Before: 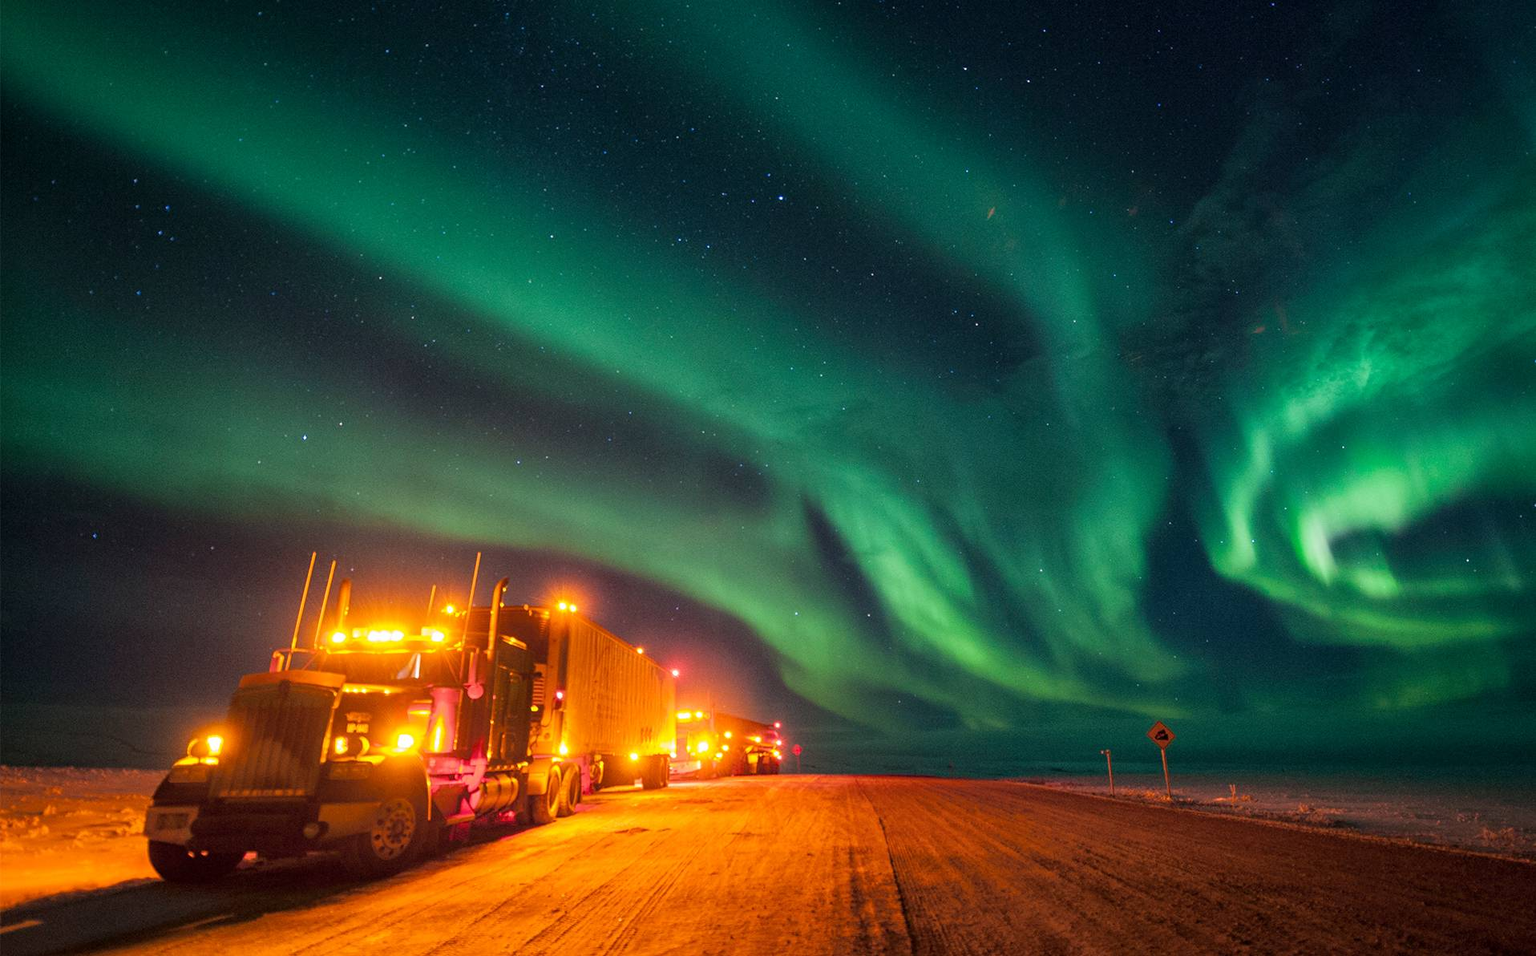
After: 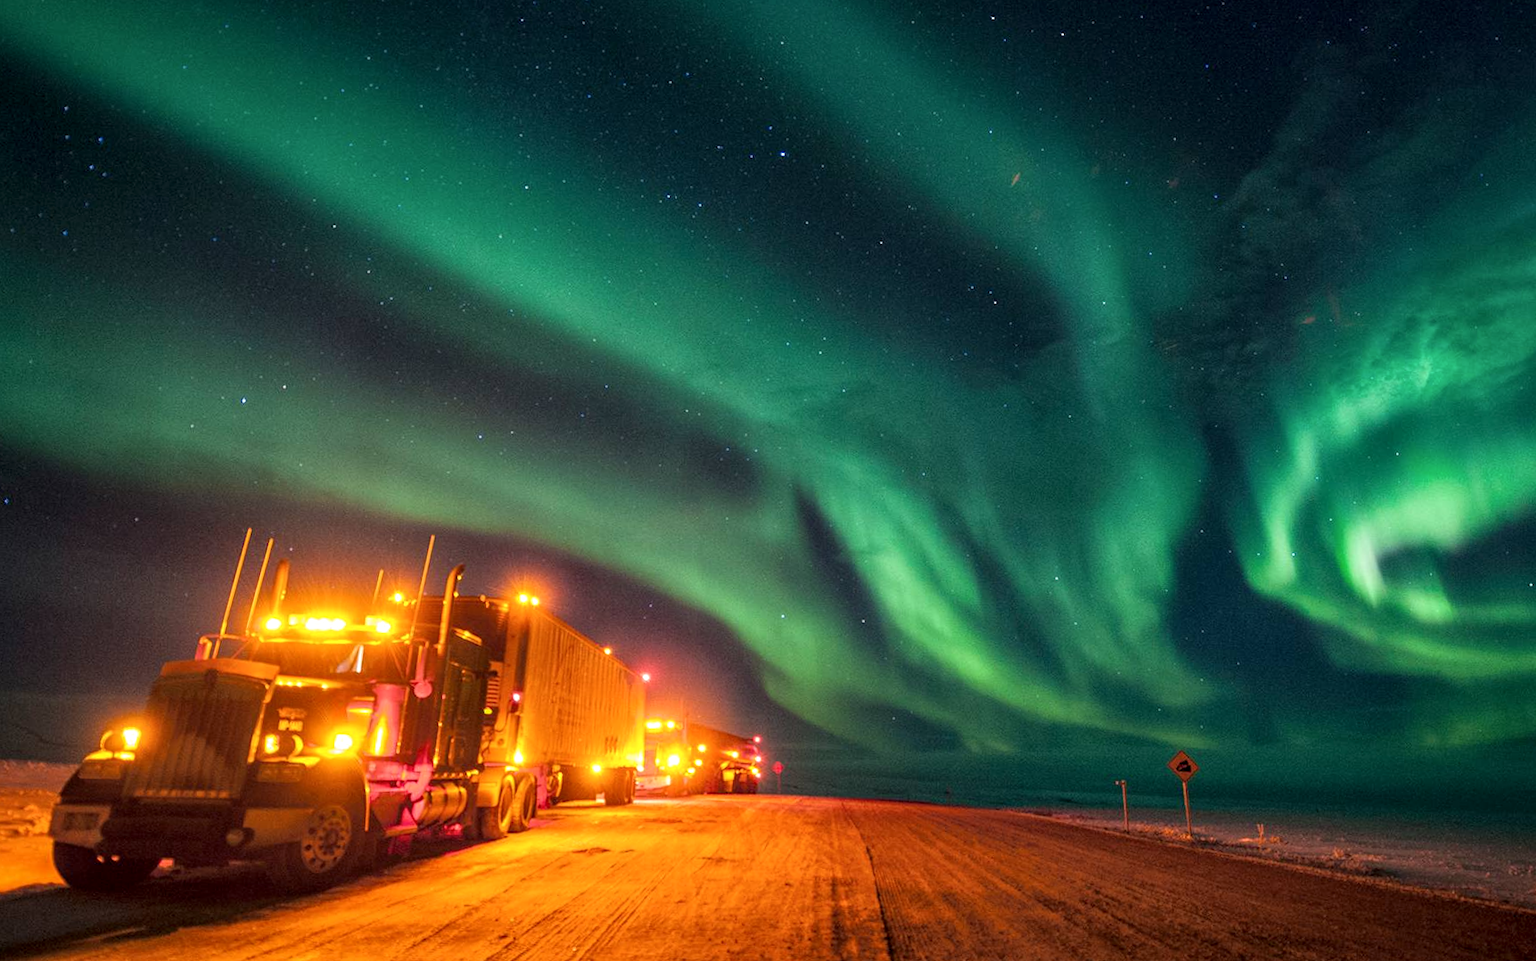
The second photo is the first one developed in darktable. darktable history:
local contrast: on, module defaults
crop and rotate: angle -2.12°, left 3.111%, top 3.758%, right 1.631%, bottom 0.49%
sharpen: radius 2.856, amount 0.873, threshold 47.3
